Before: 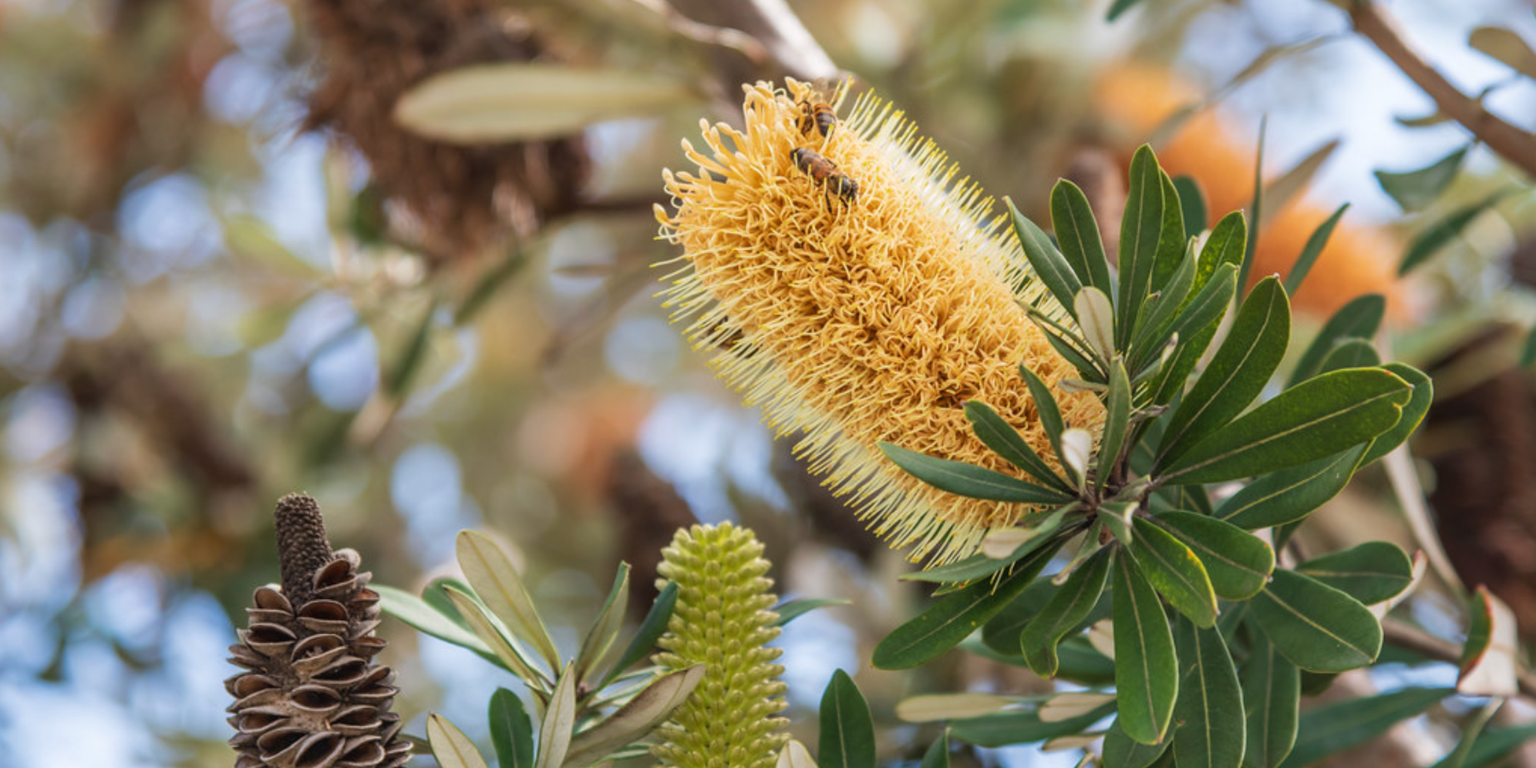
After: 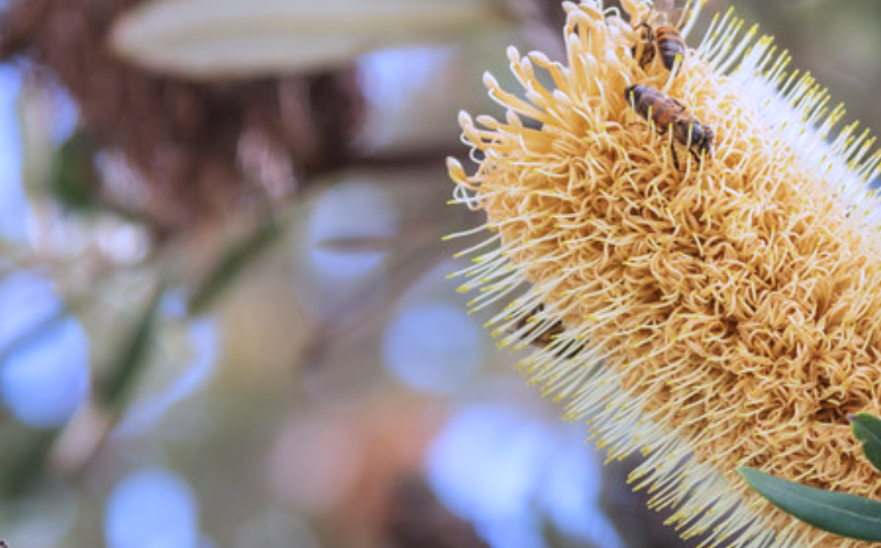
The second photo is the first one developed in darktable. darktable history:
crop: left 20.248%, top 10.86%, right 35.675%, bottom 34.321%
color calibration: illuminant as shot in camera, x 0.379, y 0.396, temperature 4138.76 K
white balance: red 0.984, blue 1.059
